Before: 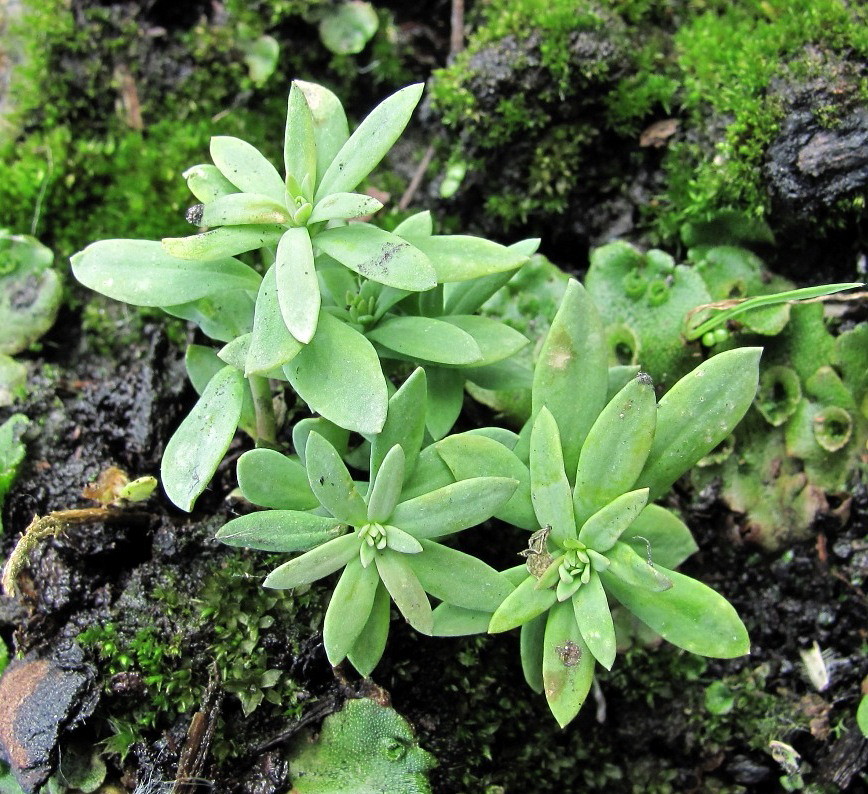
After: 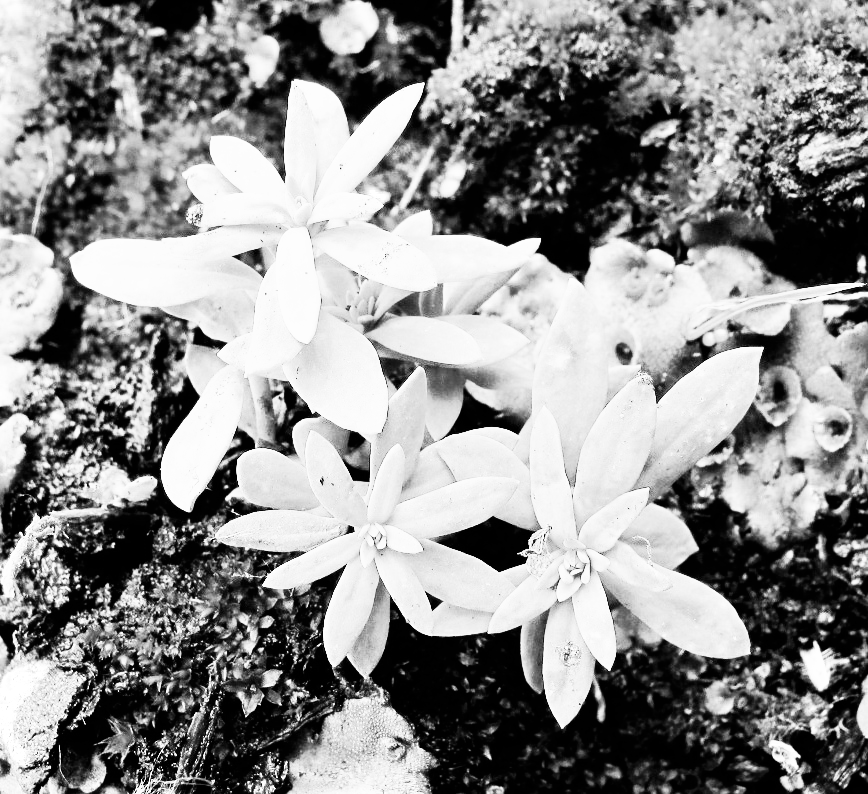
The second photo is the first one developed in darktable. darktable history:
base curve: curves: ch0 [(0, 0) (0.007, 0.004) (0.027, 0.03) (0.046, 0.07) (0.207, 0.54) (0.442, 0.872) (0.673, 0.972) (1, 1)], preserve colors none
color zones: curves: ch0 [(0.004, 0.588) (0.116, 0.636) (0.259, 0.476) (0.423, 0.464) (0.75, 0.5)]; ch1 [(0, 0) (0.143, 0) (0.286, 0) (0.429, 0) (0.571, 0) (0.714, 0) (0.857, 0)]
shadows and highlights: shadows -62.32, white point adjustment -5.22, highlights 61.59
